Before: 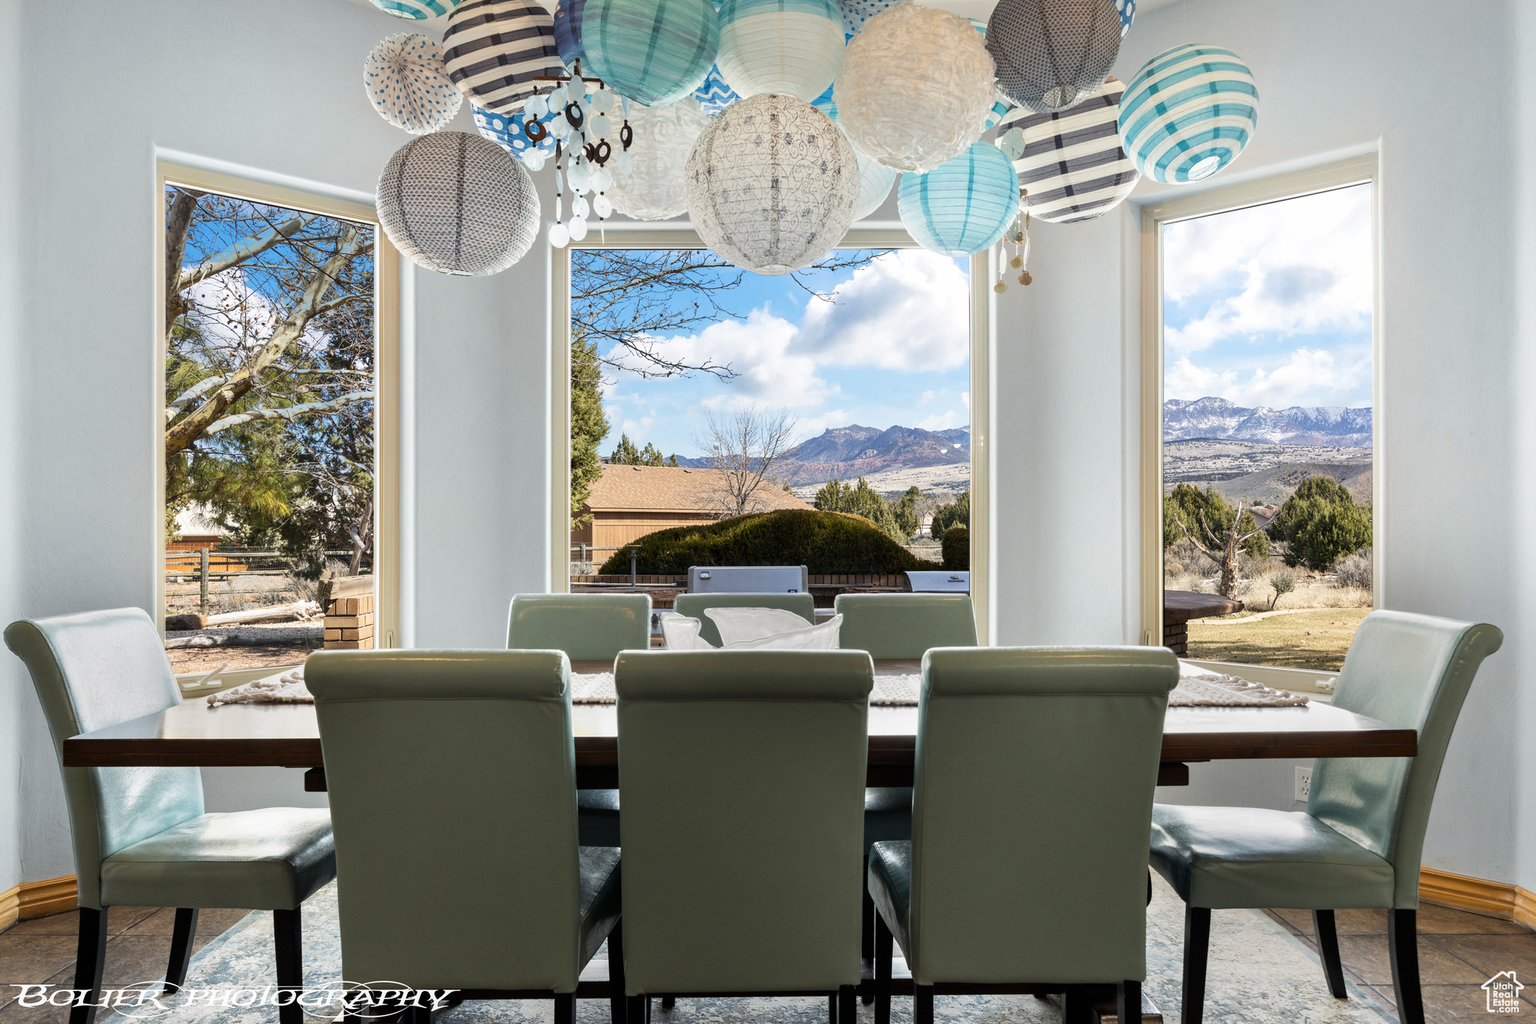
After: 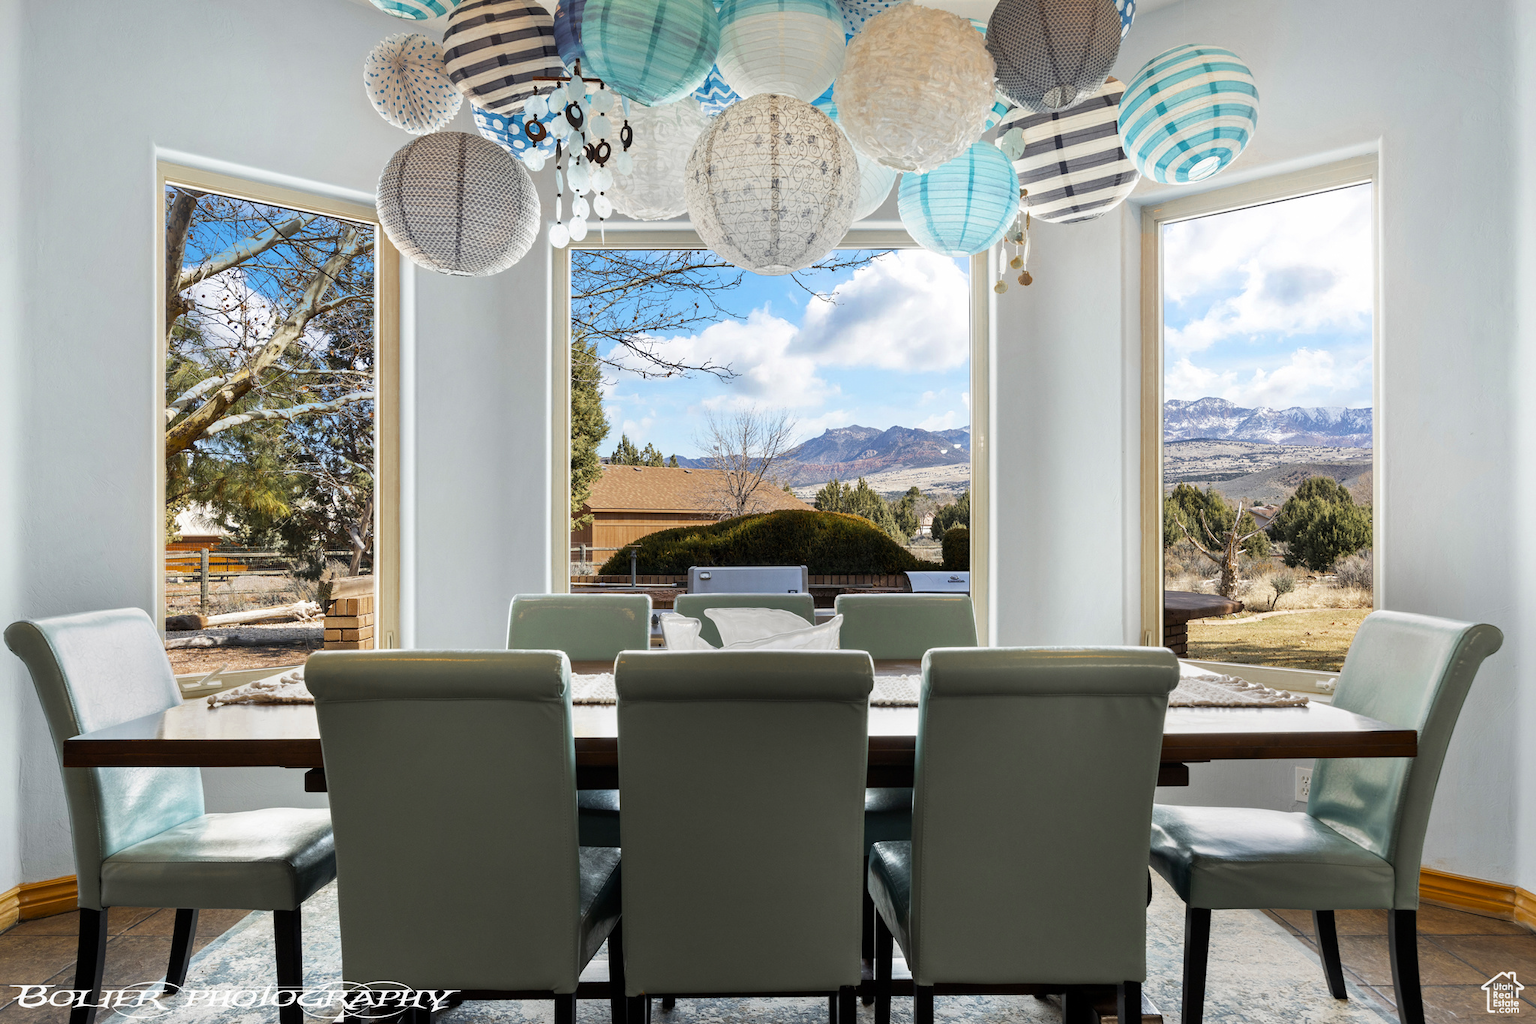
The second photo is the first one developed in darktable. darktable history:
color zones: curves: ch0 [(0.11, 0.396) (0.195, 0.36) (0.25, 0.5) (0.303, 0.412) (0.357, 0.544) (0.75, 0.5) (0.967, 0.328)]; ch1 [(0, 0.468) (0.112, 0.512) (0.202, 0.6) (0.25, 0.5) (0.307, 0.352) (0.357, 0.544) (0.75, 0.5) (0.963, 0.524)]
